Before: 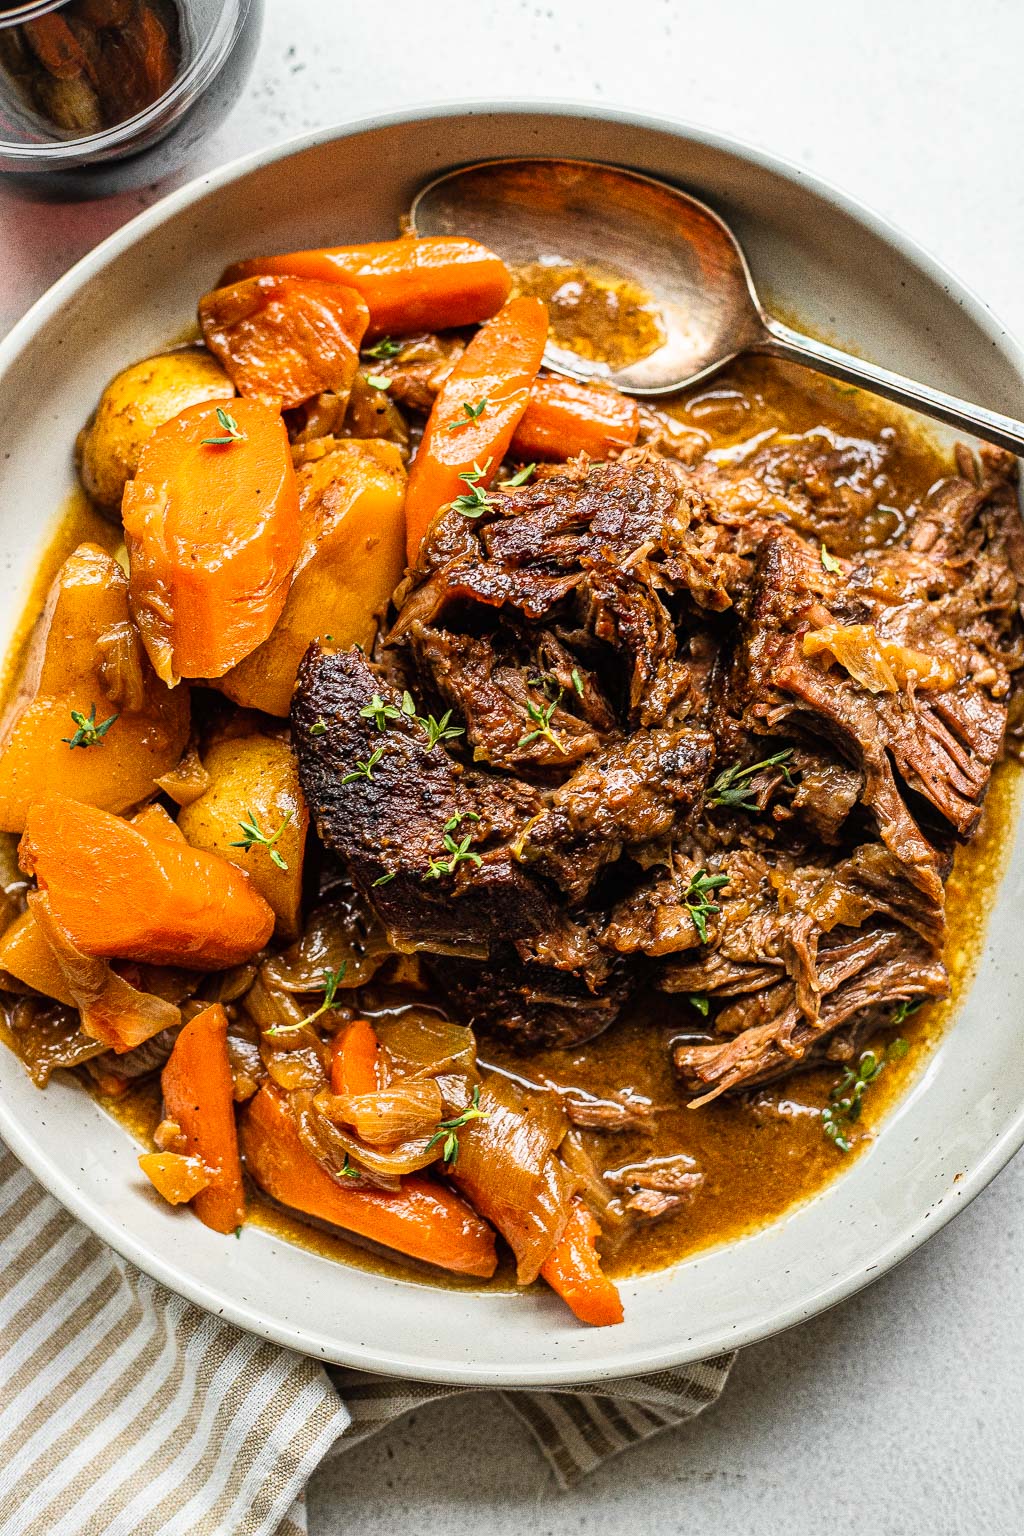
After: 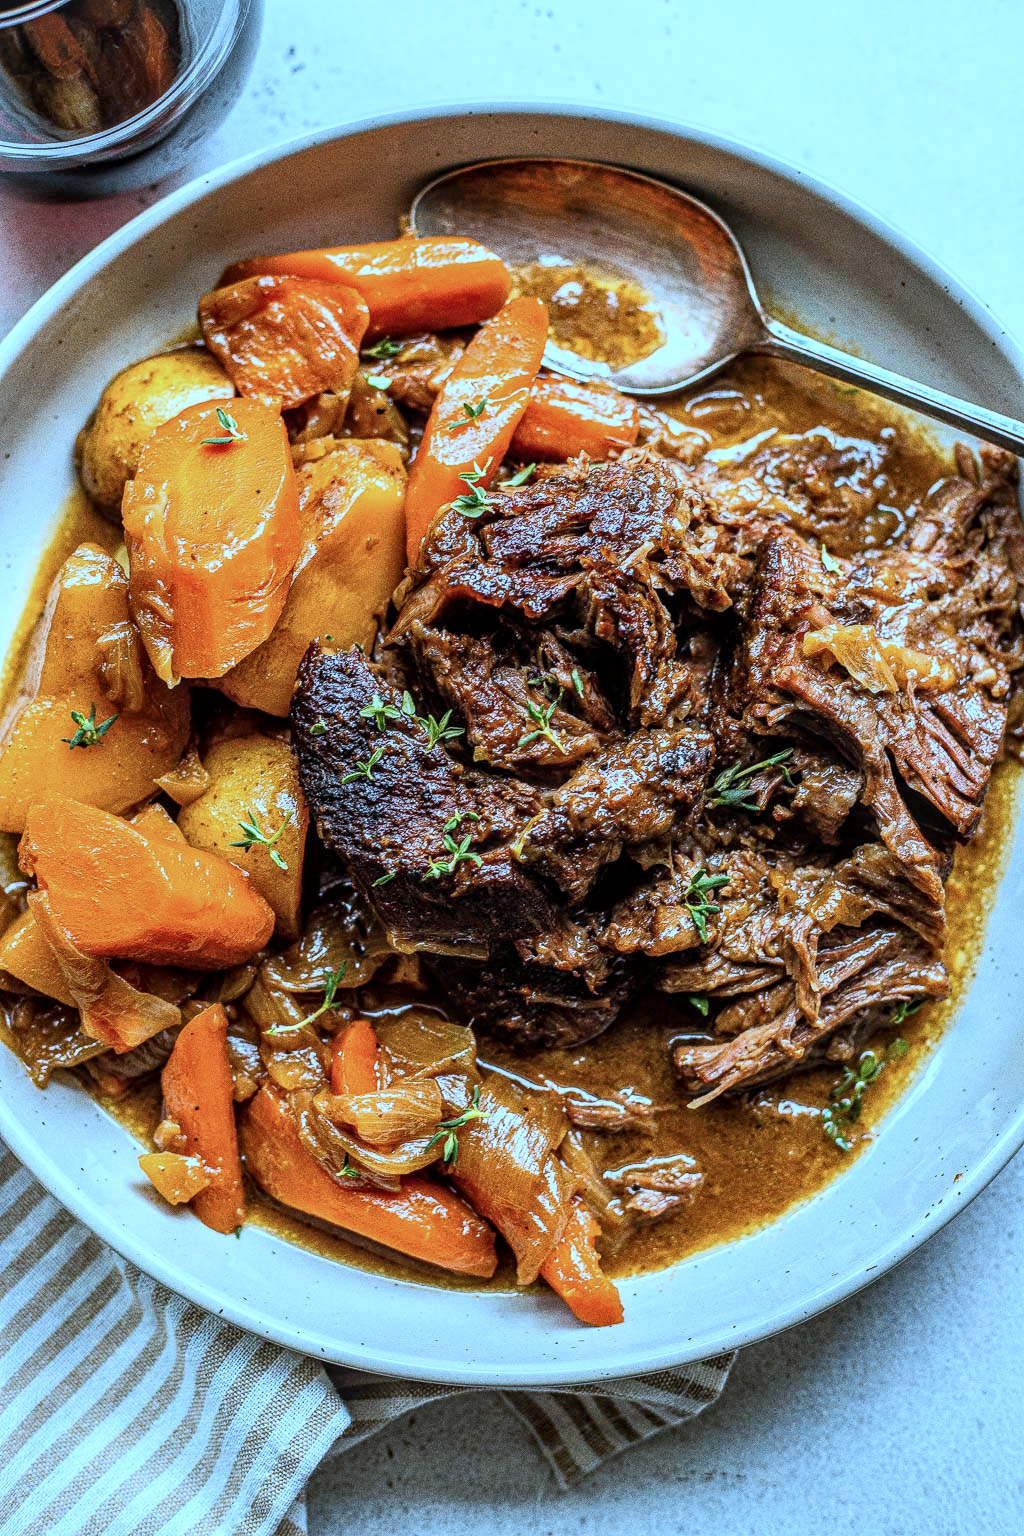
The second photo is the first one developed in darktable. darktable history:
white balance: red 0.931, blue 1.11
local contrast: on, module defaults
color correction: highlights a* -9.35, highlights b* -23.15
